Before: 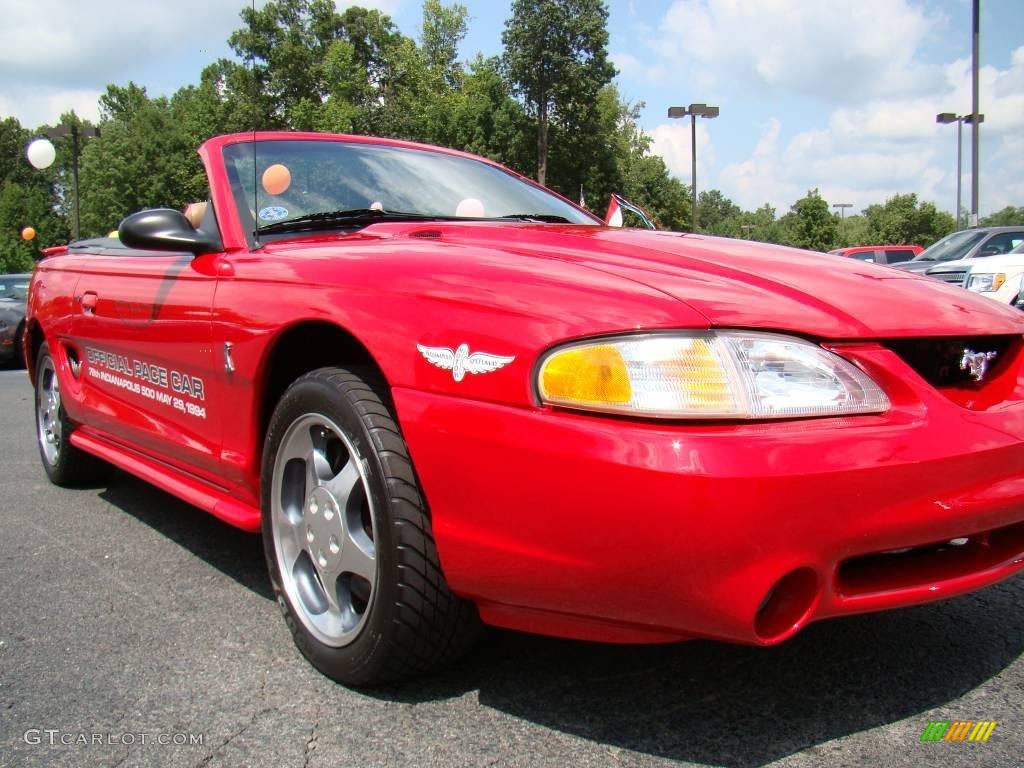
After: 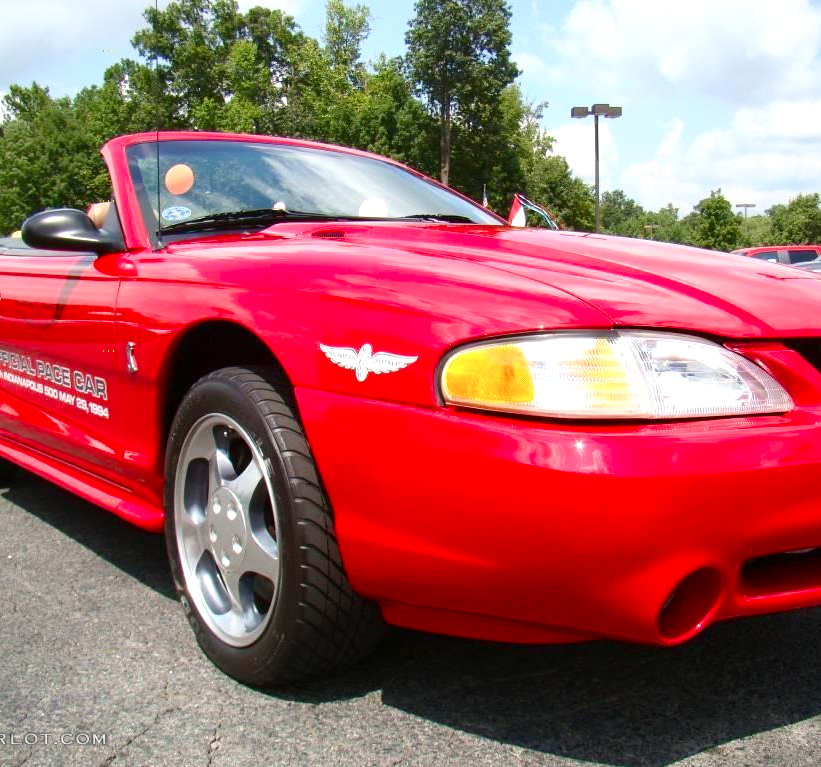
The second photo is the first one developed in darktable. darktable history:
crop and rotate: left 9.556%, right 10.26%
contrast brightness saturation: contrast 0.084, saturation 0.015
color balance rgb: highlights gain › luminance 14.551%, perceptual saturation grading › global saturation 13.953%, perceptual saturation grading › highlights -24.825%, perceptual saturation grading › shadows 29.703%, perceptual brilliance grading › highlights 10.19%, perceptual brilliance grading › mid-tones 5.467%, contrast -10.111%
